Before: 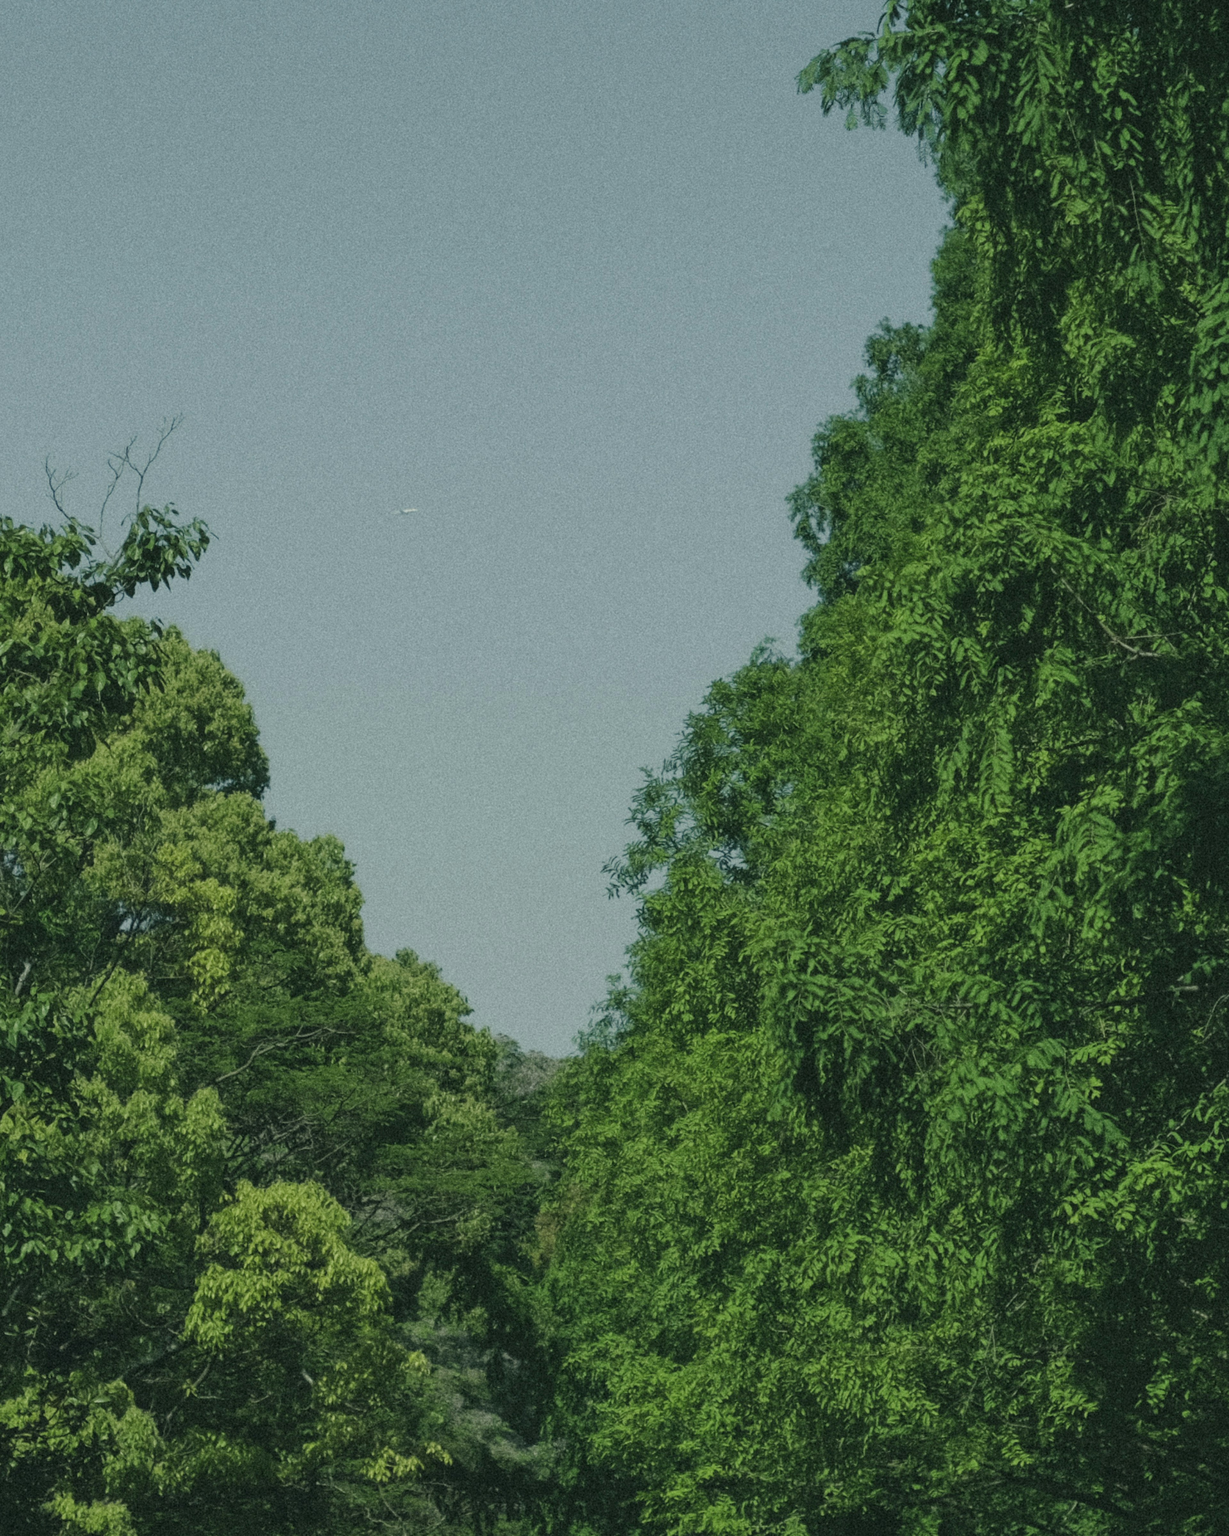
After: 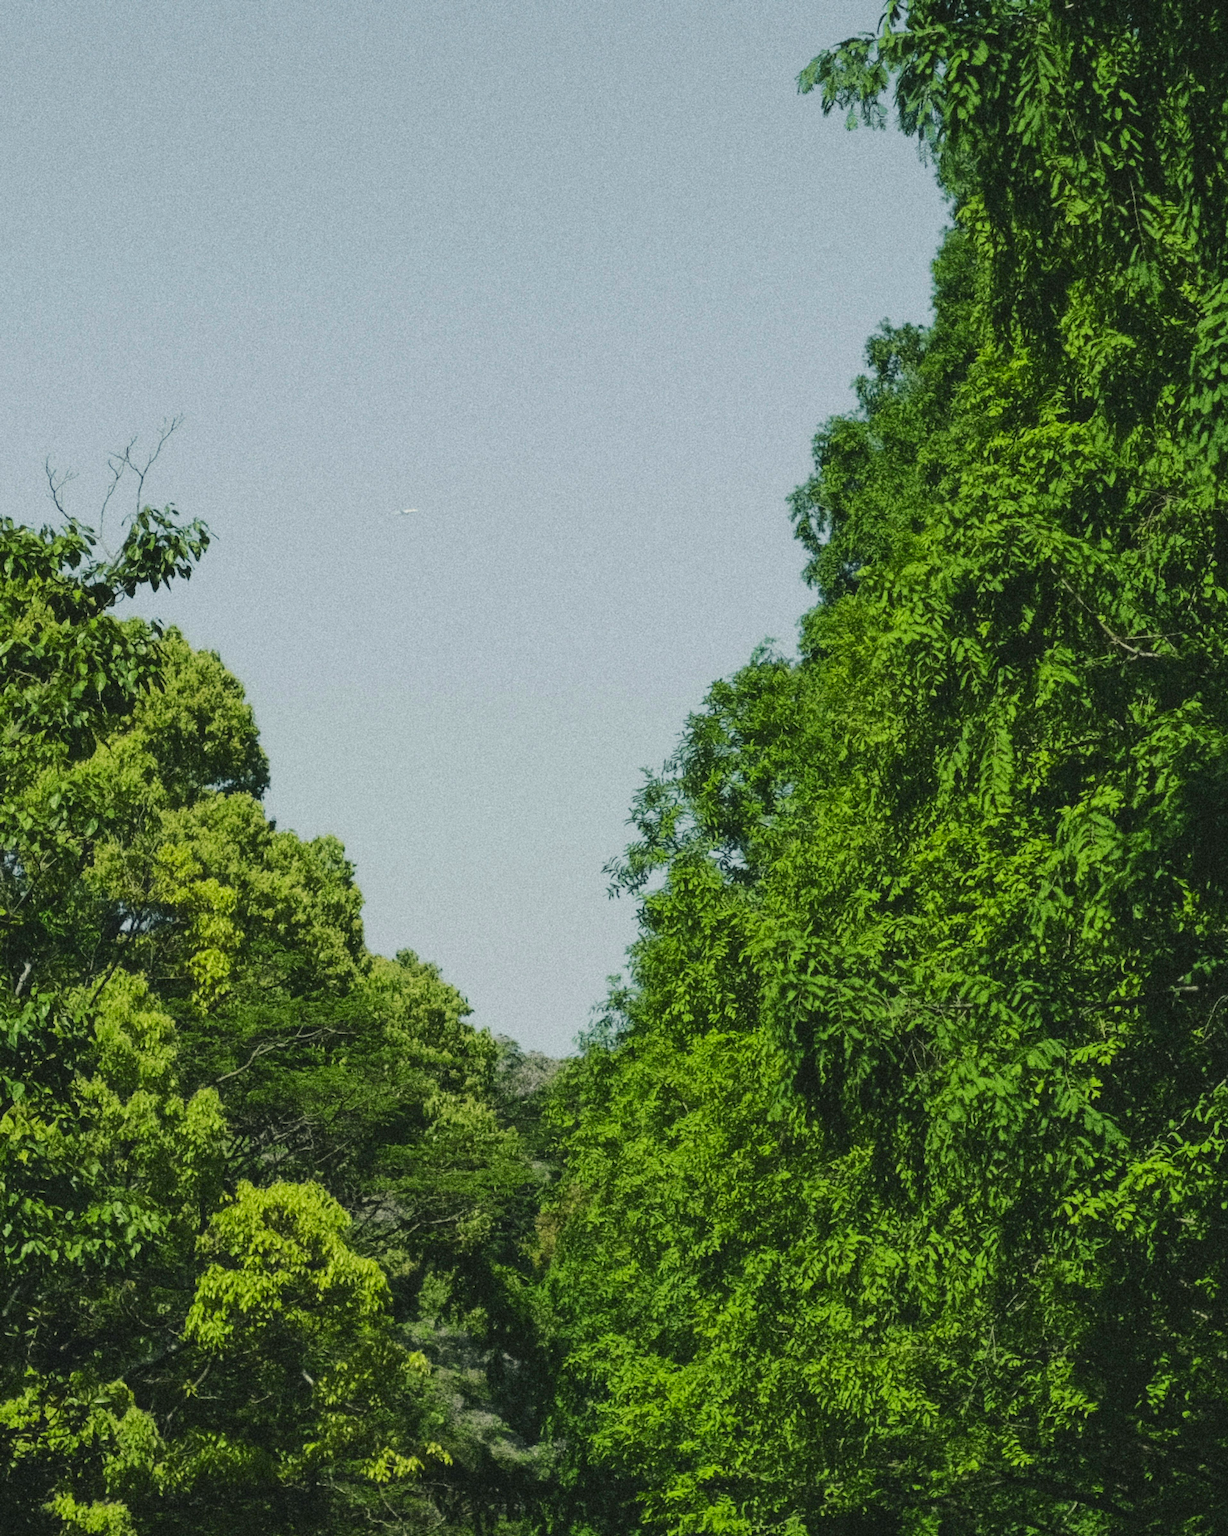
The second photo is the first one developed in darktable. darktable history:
tone curve: curves: ch0 [(0, 0.023) (0.103, 0.087) (0.295, 0.297) (0.445, 0.531) (0.553, 0.665) (0.735, 0.843) (0.994, 1)]; ch1 [(0, 0) (0.414, 0.395) (0.447, 0.447) (0.485, 0.5) (0.512, 0.524) (0.542, 0.581) (0.581, 0.632) (0.646, 0.715) (1, 1)]; ch2 [(0, 0) (0.369, 0.388) (0.449, 0.431) (0.478, 0.471) (0.516, 0.517) (0.579, 0.624) (0.674, 0.775) (1, 1)], color space Lab, independent channels, preserve colors none
